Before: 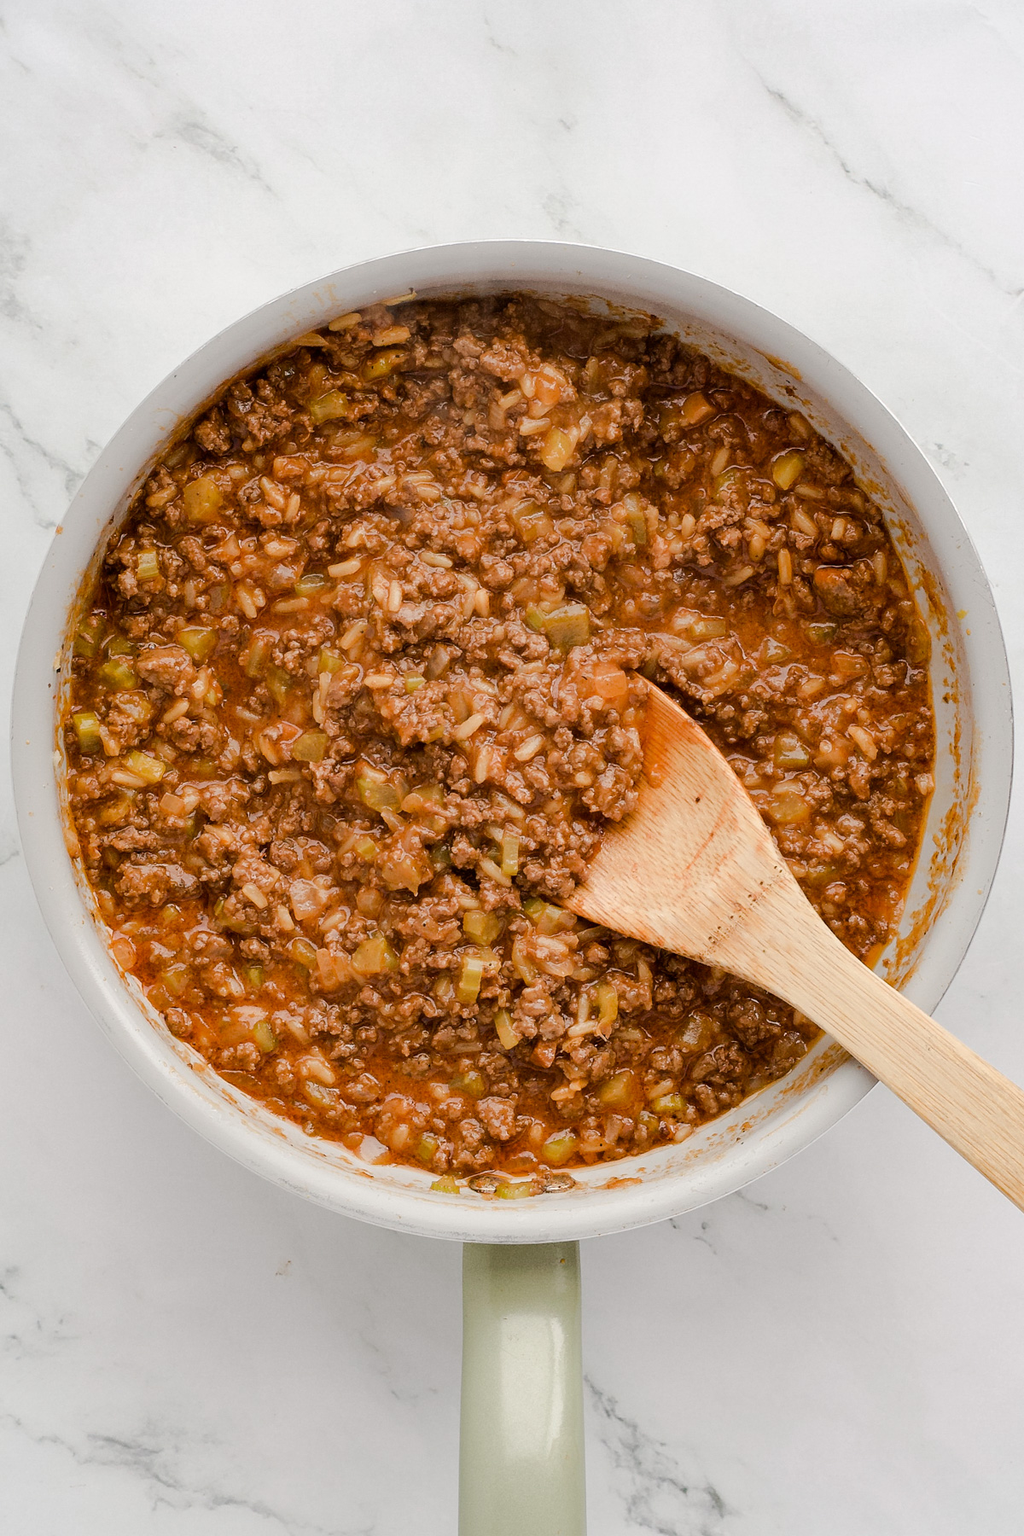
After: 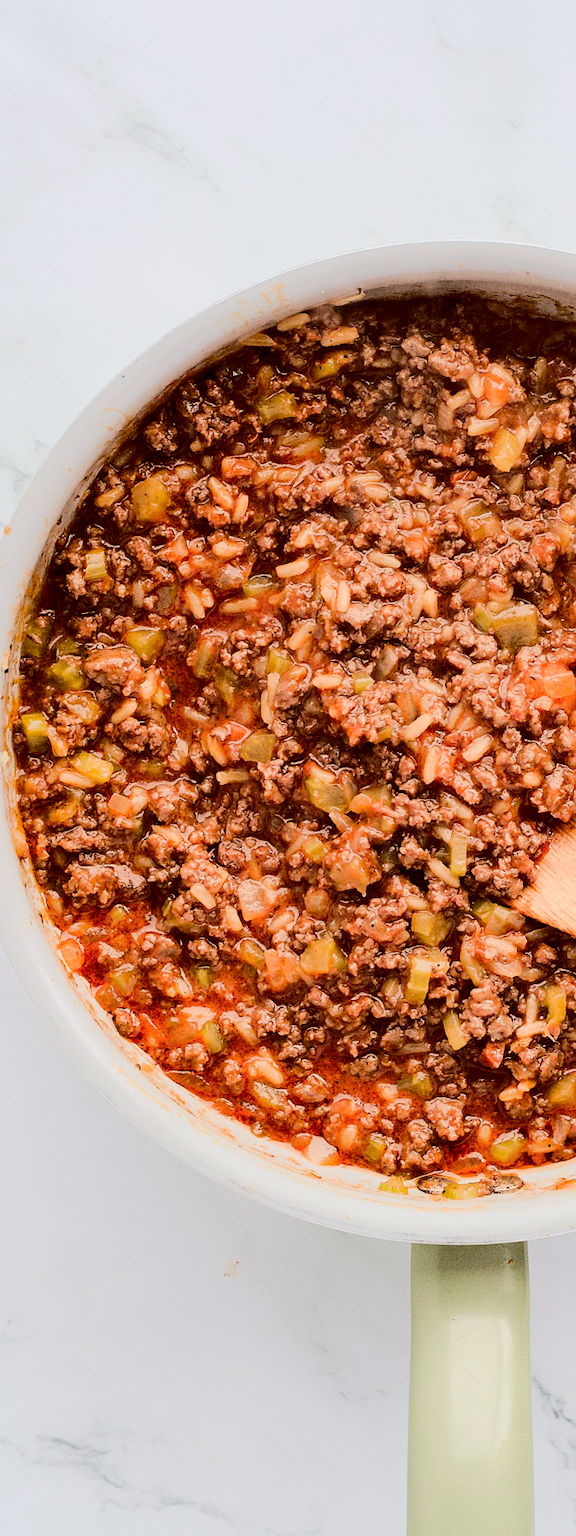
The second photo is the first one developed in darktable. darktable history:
crop: left 5.114%, right 38.589%
tone curve: curves: ch0 [(0, 0) (0.049, 0.01) (0.154, 0.081) (0.491, 0.56) (0.739, 0.794) (0.992, 0.937)]; ch1 [(0, 0) (0.172, 0.123) (0.317, 0.272) (0.401, 0.422) (0.499, 0.497) (0.531, 0.54) (0.615, 0.603) (0.741, 0.783) (1, 1)]; ch2 [(0, 0) (0.411, 0.424) (0.462, 0.464) (0.502, 0.489) (0.544, 0.551) (0.686, 0.638) (1, 1)], color space Lab, independent channels, preserve colors none
contrast brightness saturation: contrast 0.18, saturation 0.3
